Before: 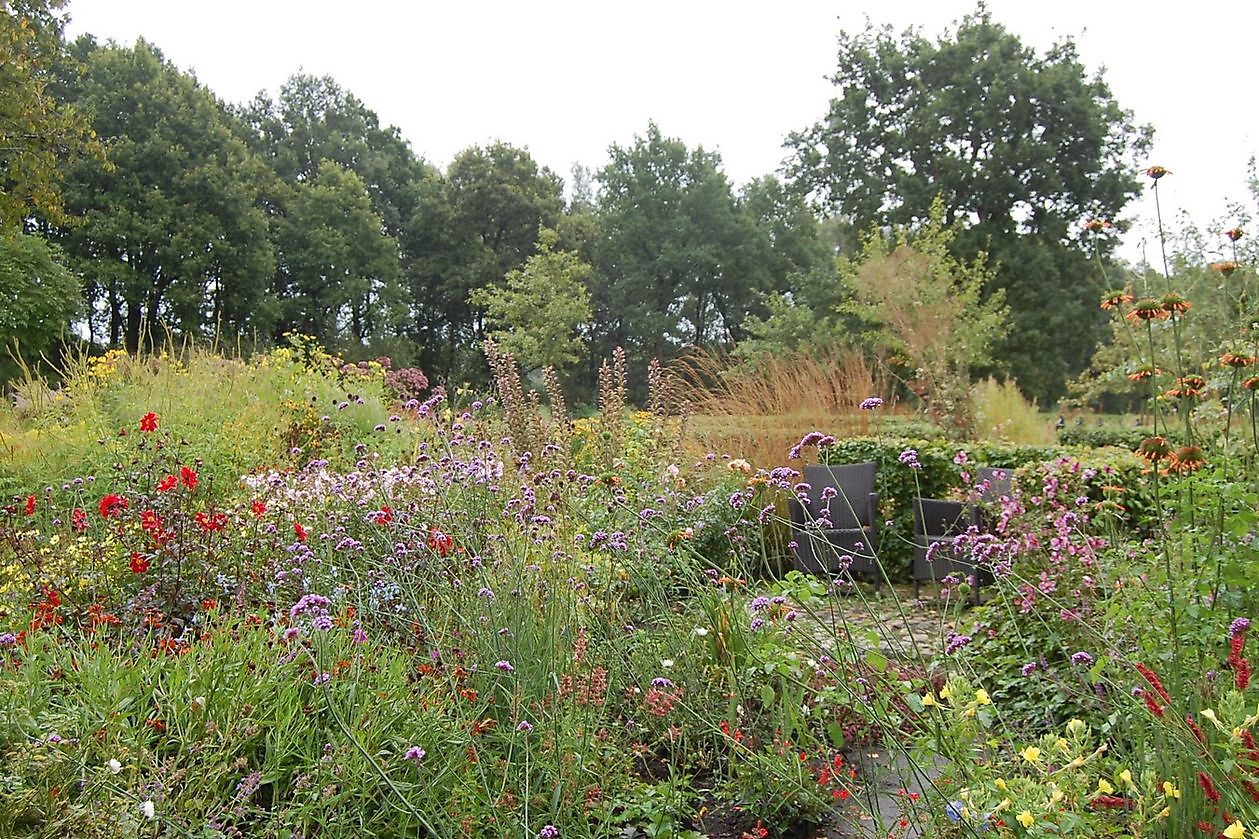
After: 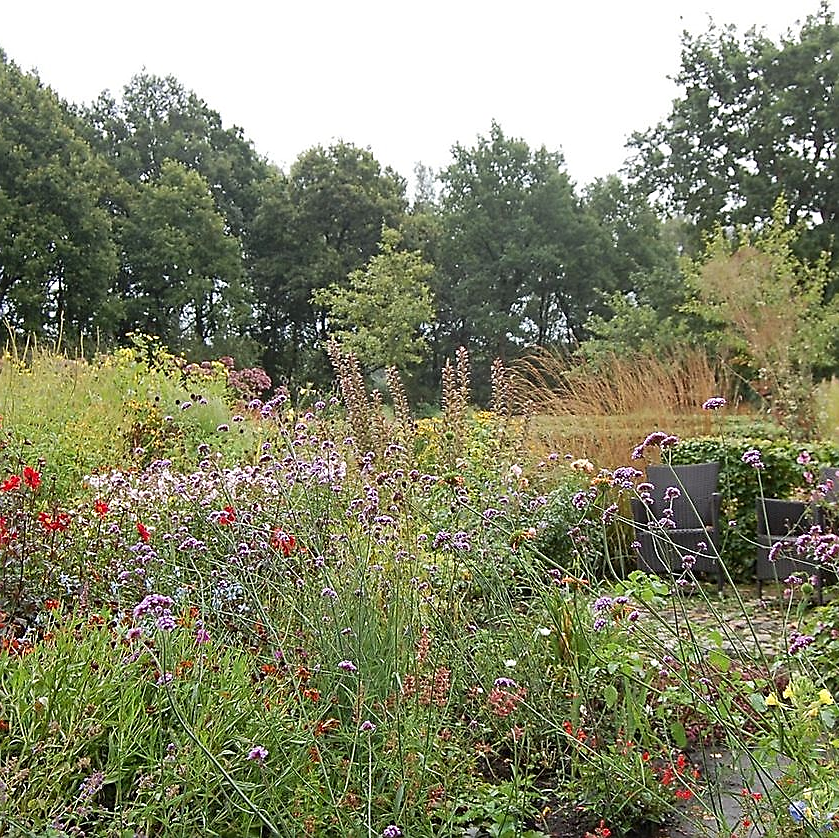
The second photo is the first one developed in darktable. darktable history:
crop and rotate: left 12.547%, right 20.75%
tone equalizer: on, module defaults
local contrast: mode bilateral grid, contrast 100, coarseness 99, detail 108%, midtone range 0.2
sharpen: on, module defaults
